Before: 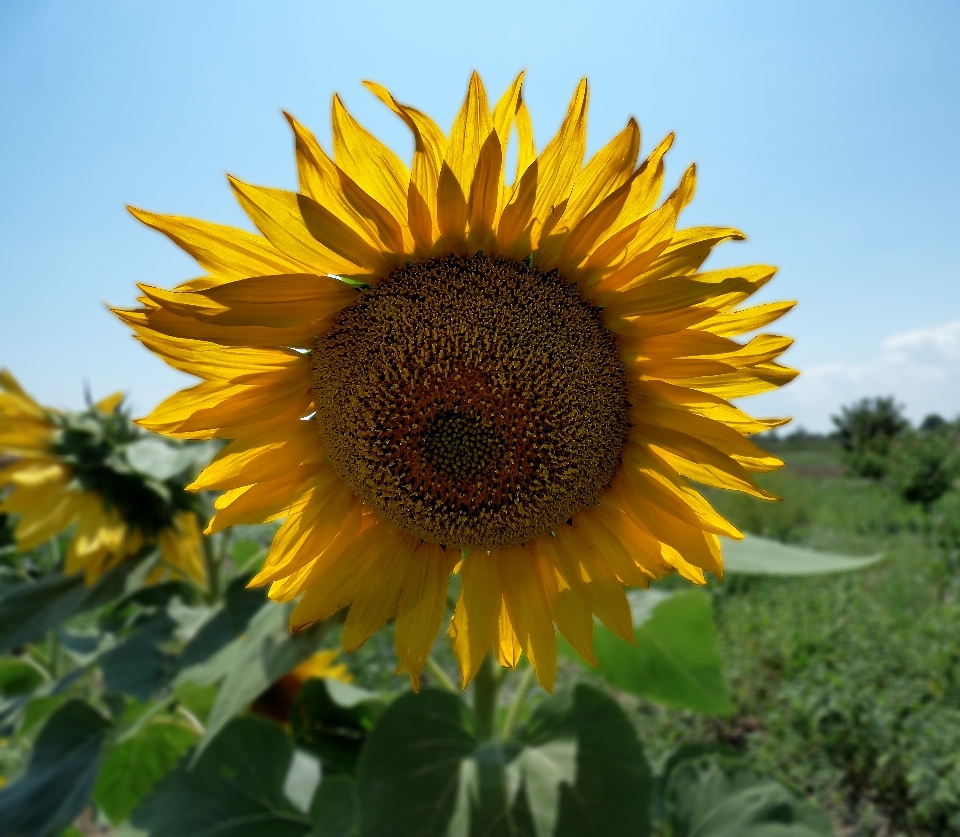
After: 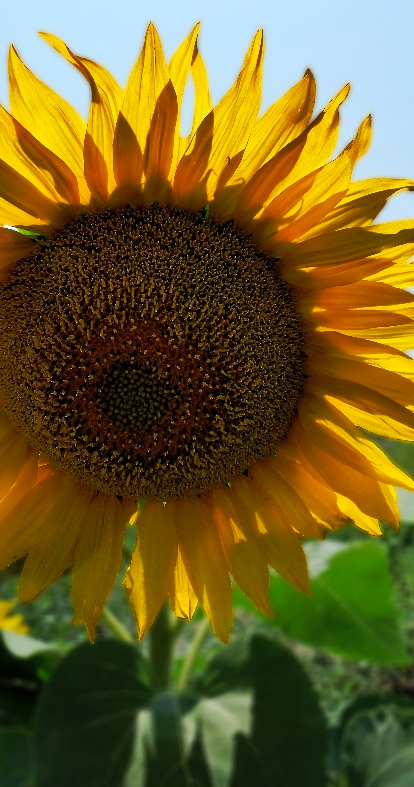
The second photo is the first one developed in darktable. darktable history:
crop: left 33.826%, top 5.93%, right 22.95%
tone curve: curves: ch0 [(0, 0) (0.003, 0.005) (0.011, 0.011) (0.025, 0.022) (0.044, 0.035) (0.069, 0.051) (0.1, 0.073) (0.136, 0.106) (0.177, 0.147) (0.224, 0.195) (0.277, 0.253) (0.335, 0.315) (0.399, 0.388) (0.468, 0.488) (0.543, 0.586) (0.623, 0.685) (0.709, 0.764) (0.801, 0.838) (0.898, 0.908) (1, 1)], preserve colors none
